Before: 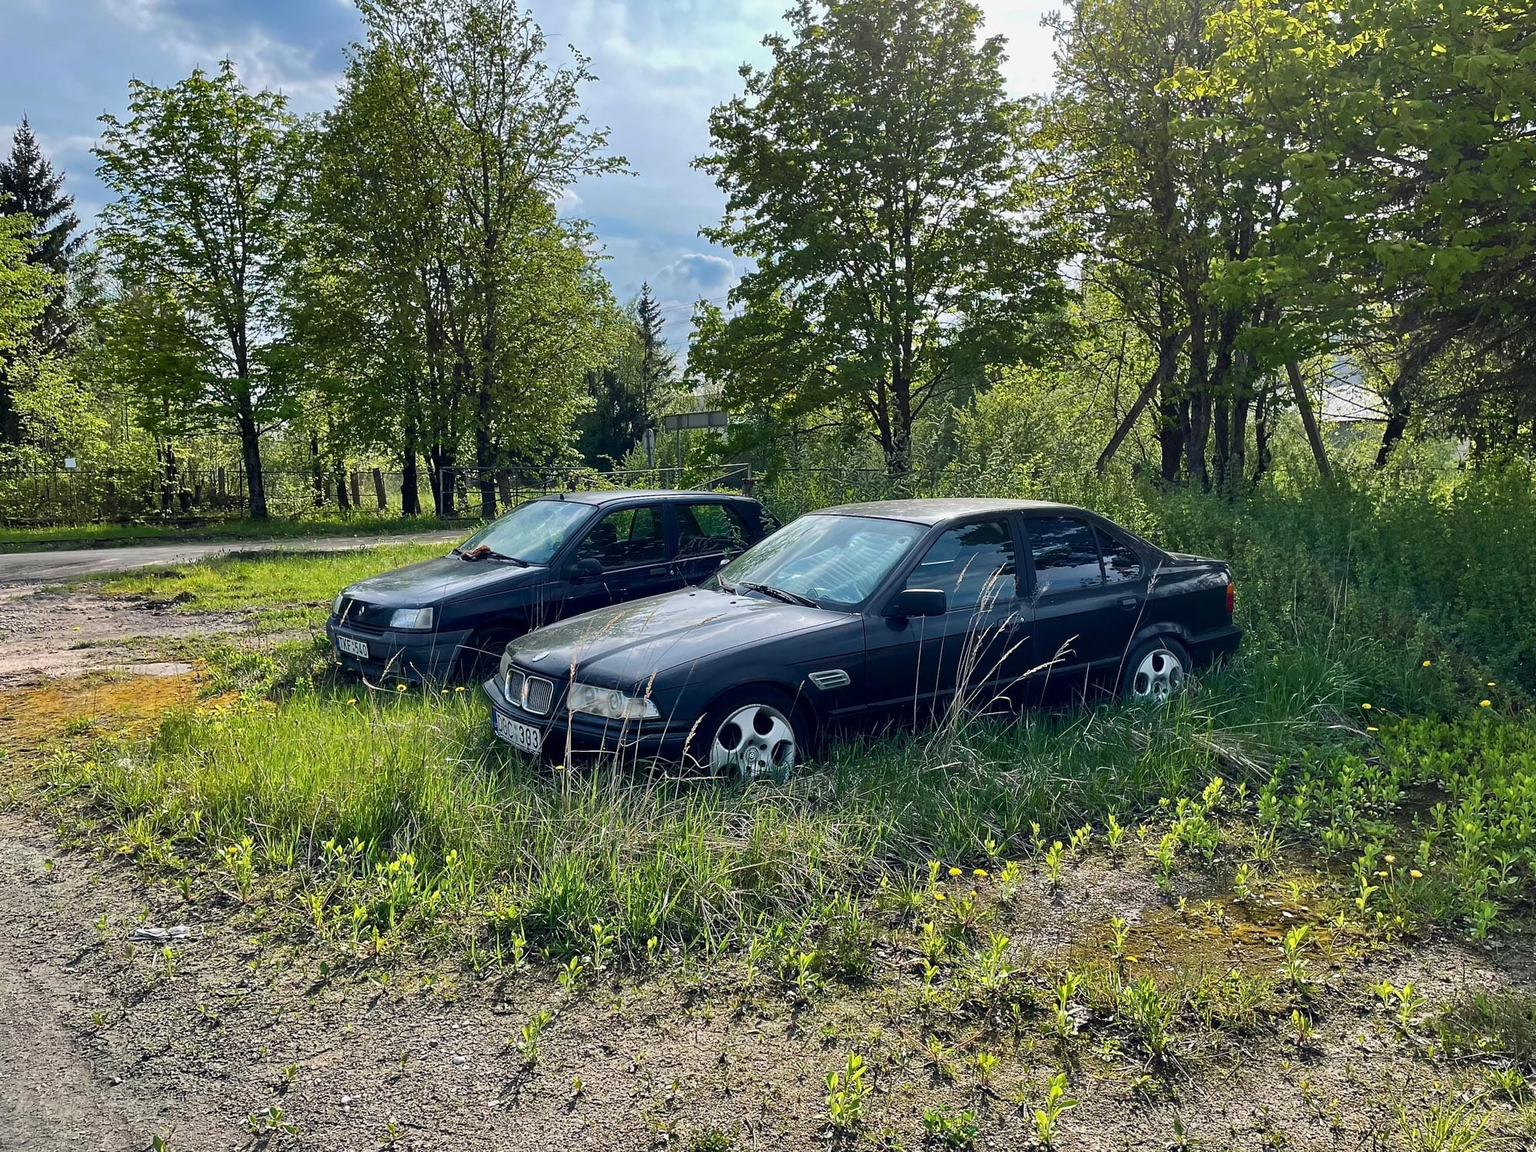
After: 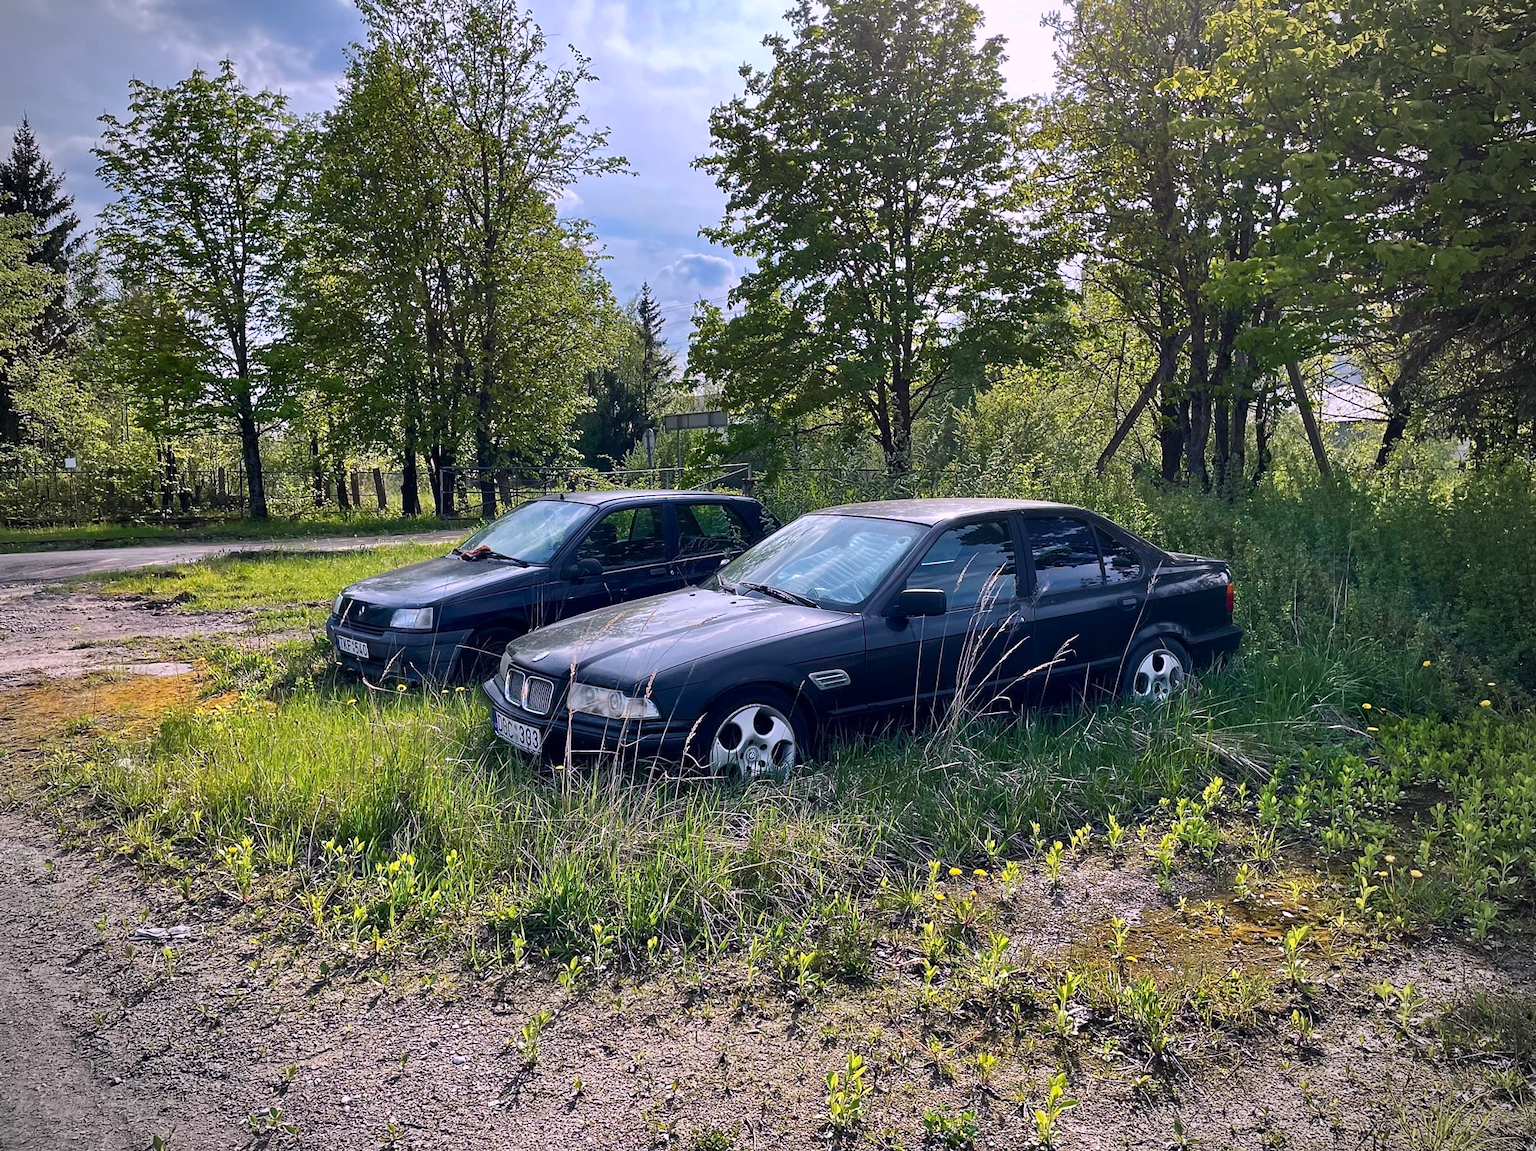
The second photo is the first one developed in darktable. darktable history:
vignetting: on, module defaults
white balance: red 1.066, blue 1.119
